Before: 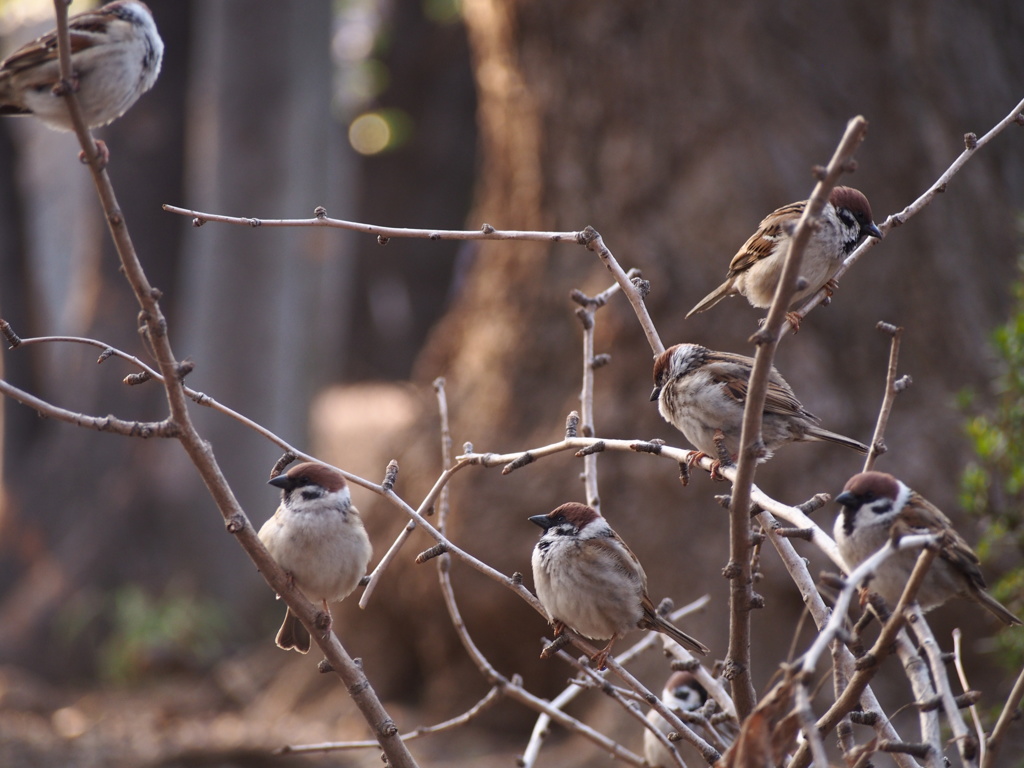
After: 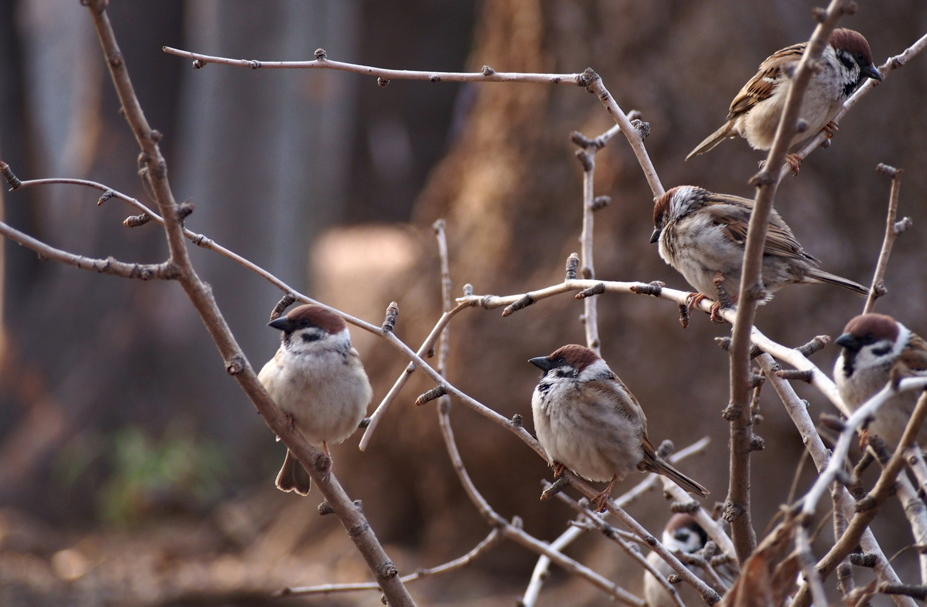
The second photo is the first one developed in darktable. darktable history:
haze removal: compatibility mode true, adaptive false
crop: top 20.651%, right 9.414%, bottom 0.234%
